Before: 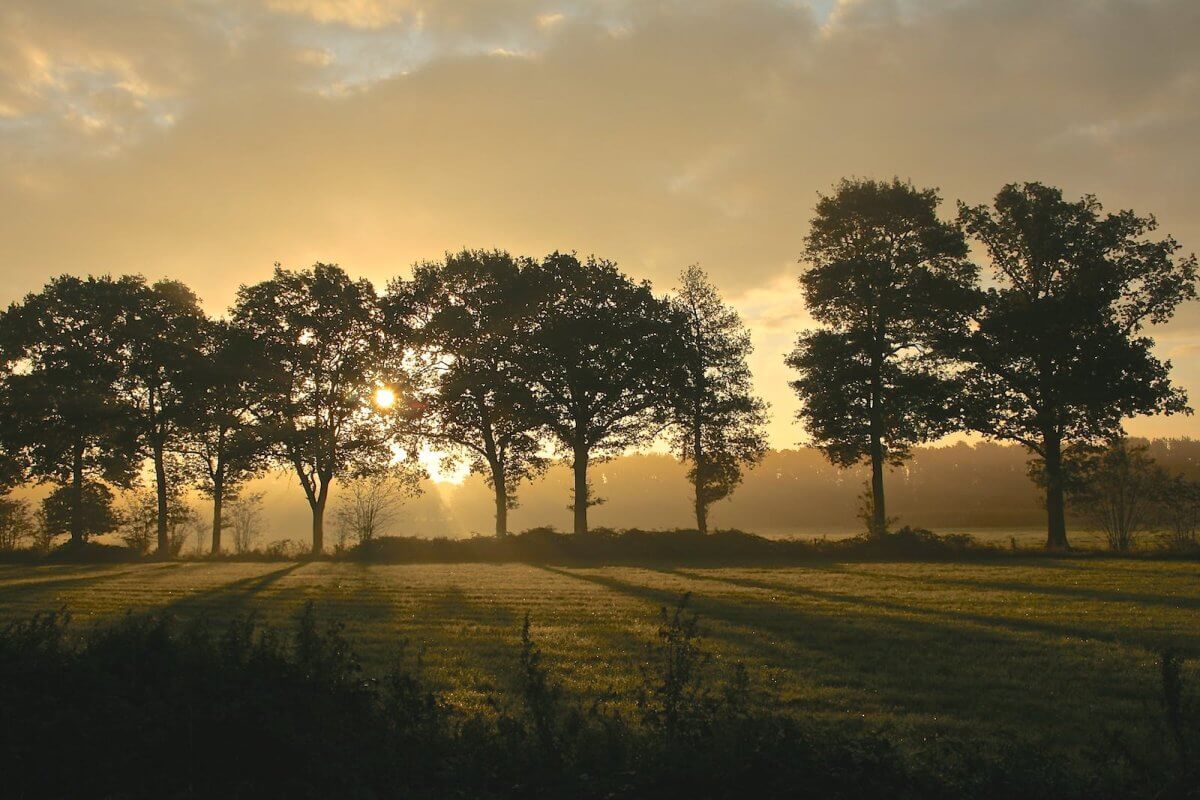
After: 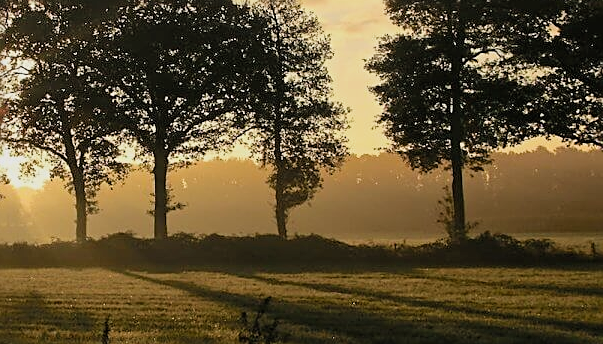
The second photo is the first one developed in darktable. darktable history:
crop: left 35.079%, top 36.995%, right 14.669%, bottom 19.946%
filmic rgb: black relative exposure -5.79 EV, white relative exposure 3.39 EV, hardness 3.66
sharpen: on, module defaults
